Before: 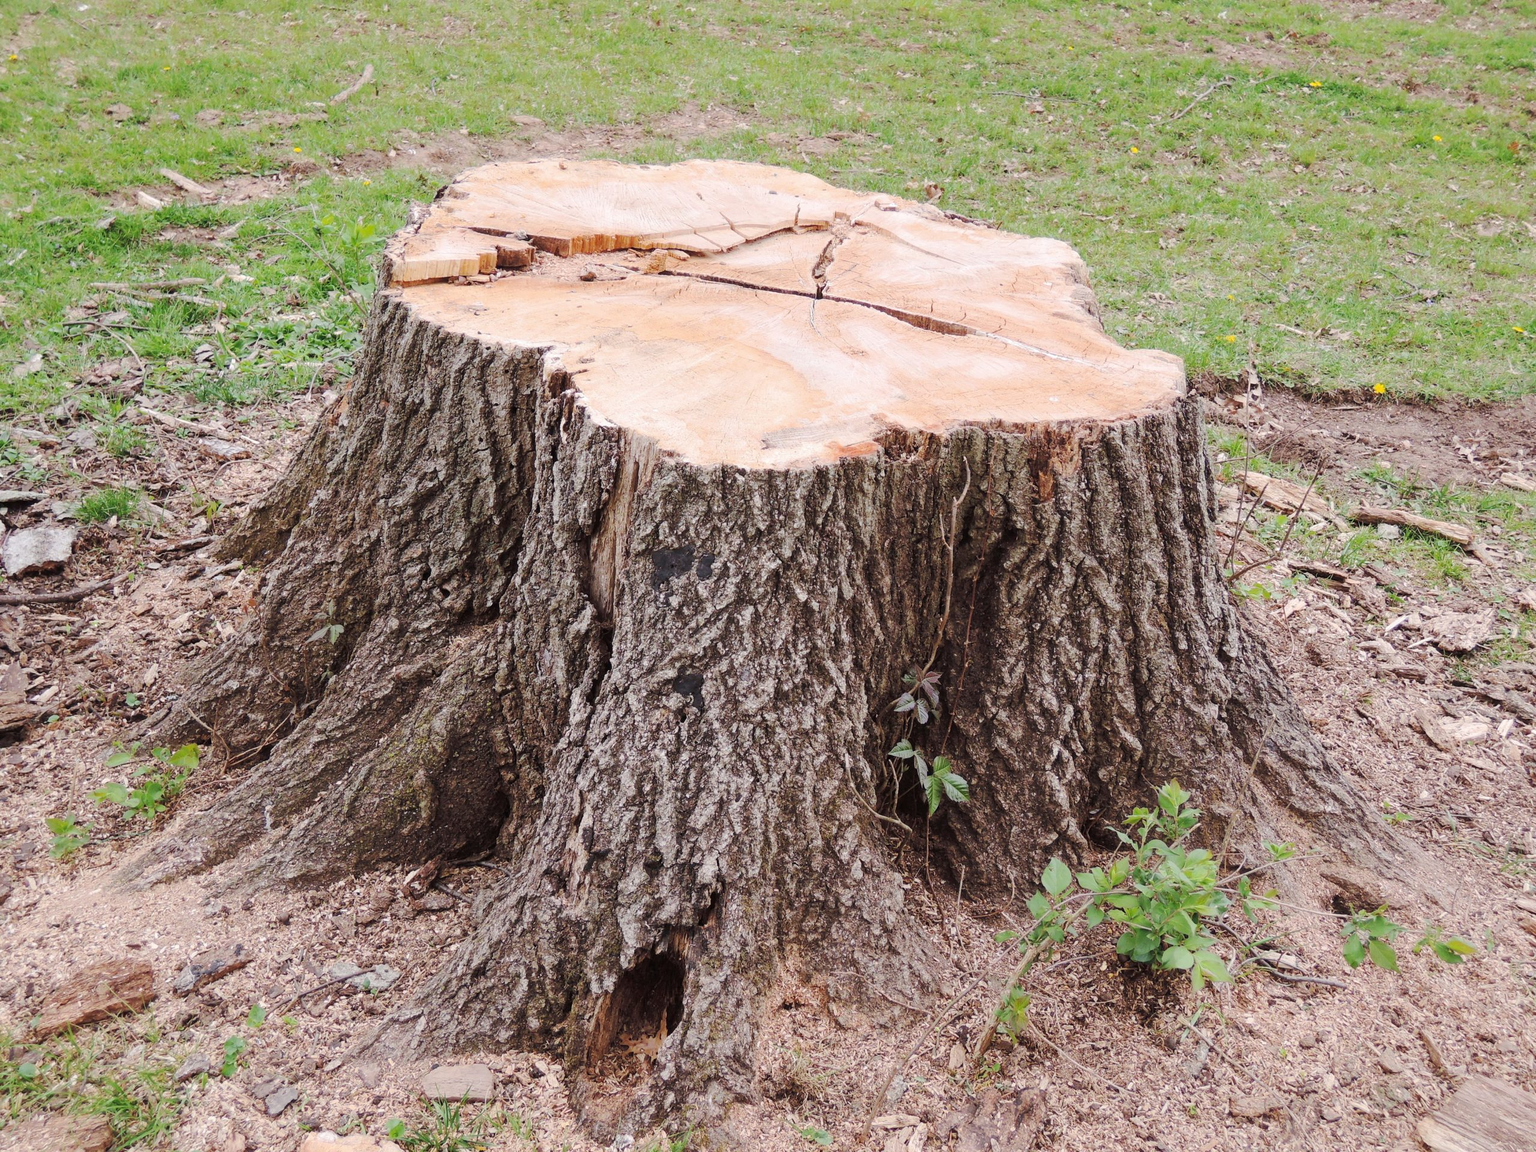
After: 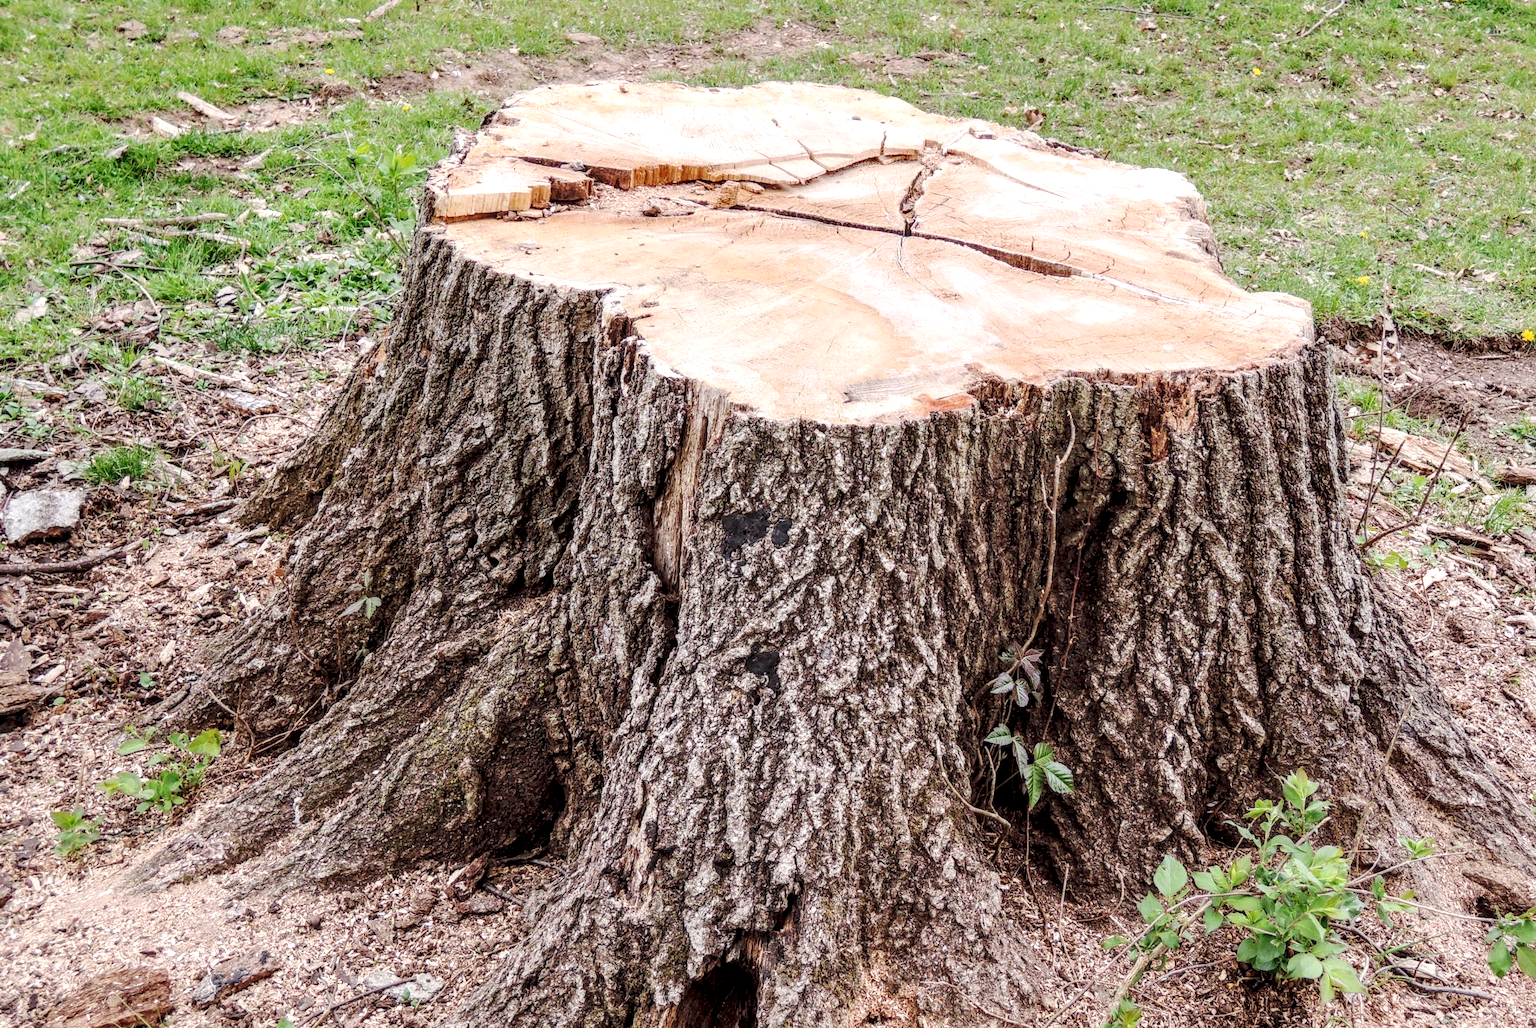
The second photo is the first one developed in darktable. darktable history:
levels: levels [0, 0.478, 1]
local contrast: highlights 5%, shadows 4%, detail 182%
crop: top 7.465%, right 9.691%, bottom 11.914%
